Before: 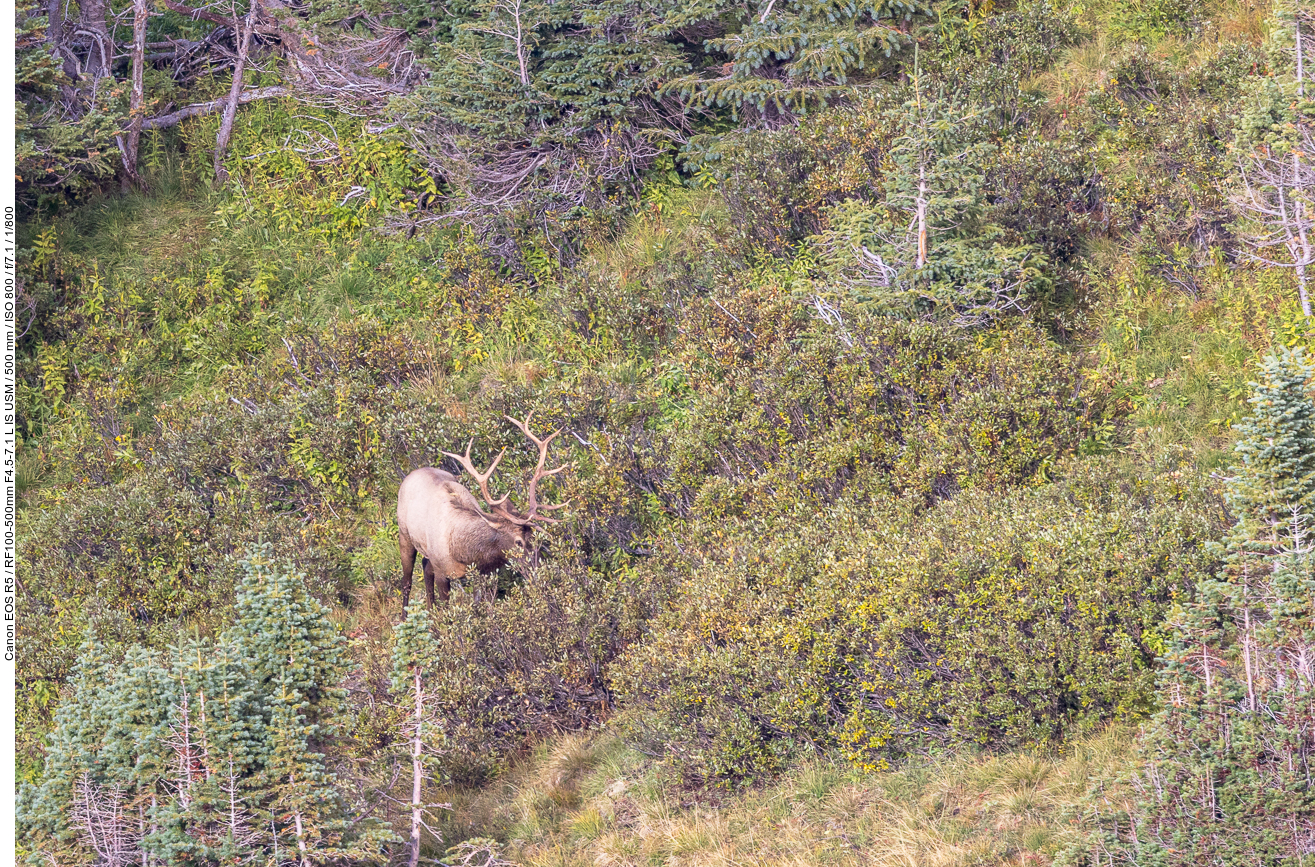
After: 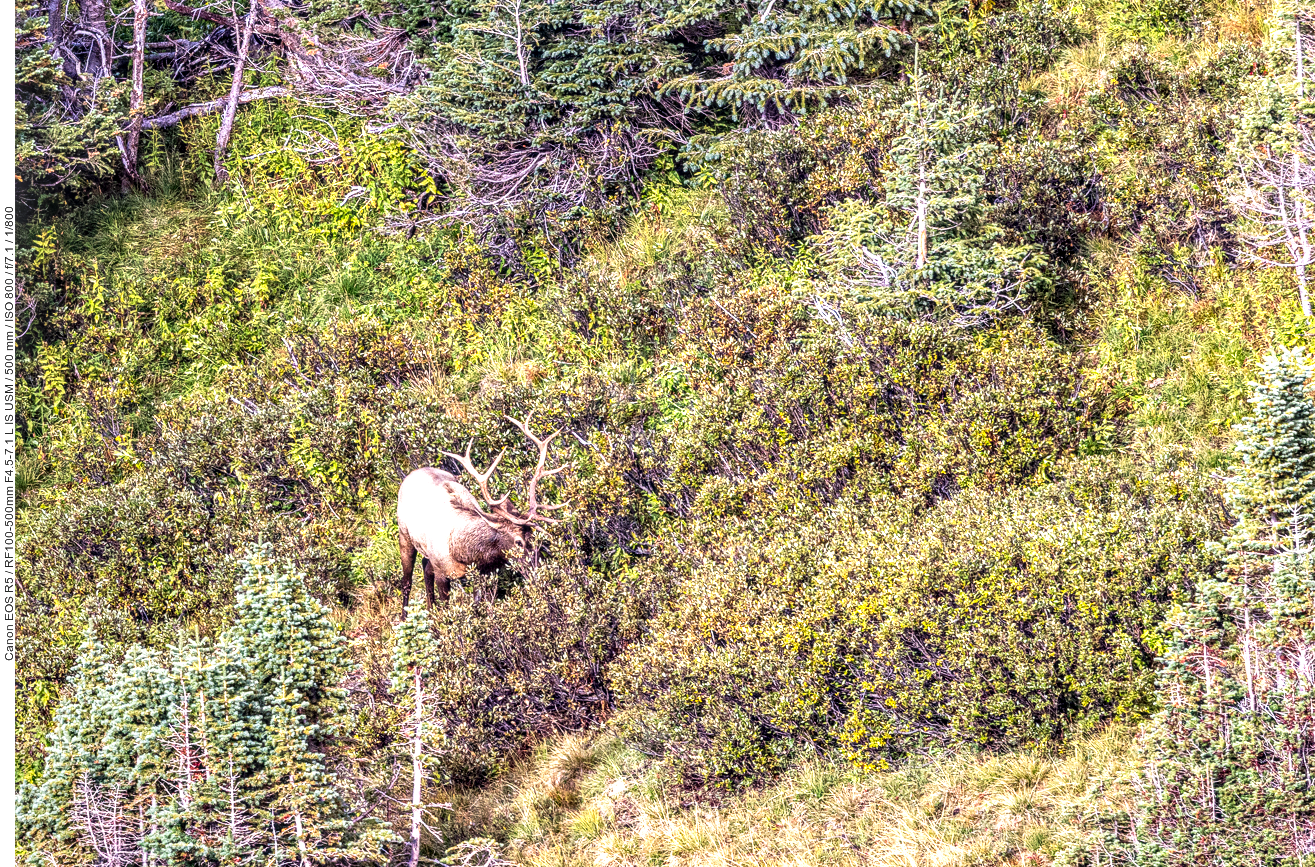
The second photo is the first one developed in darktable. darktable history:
tone curve: curves: ch0 [(0, 0) (0.003, 0.082) (0.011, 0.082) (0.025, 0.088) (0.044, 0.088) (0.069, 0.093) (0.1, 0.101) (0.136, 0.109) (0.177, 0.129) (0.224, 0.155) (0.277, 0.214) (0.335, 0.289) (0.399, 0.378) (0.468, 0.476) (0.543, 0.589) (0.623, 0.713) (0.709, 0.826) (0.801, 0.908) (0.898, 0.98) (1, 1)], preserve colors none
local contrast: highlights 79%, shadows 56%, detail 175%, midtone range 0.428
